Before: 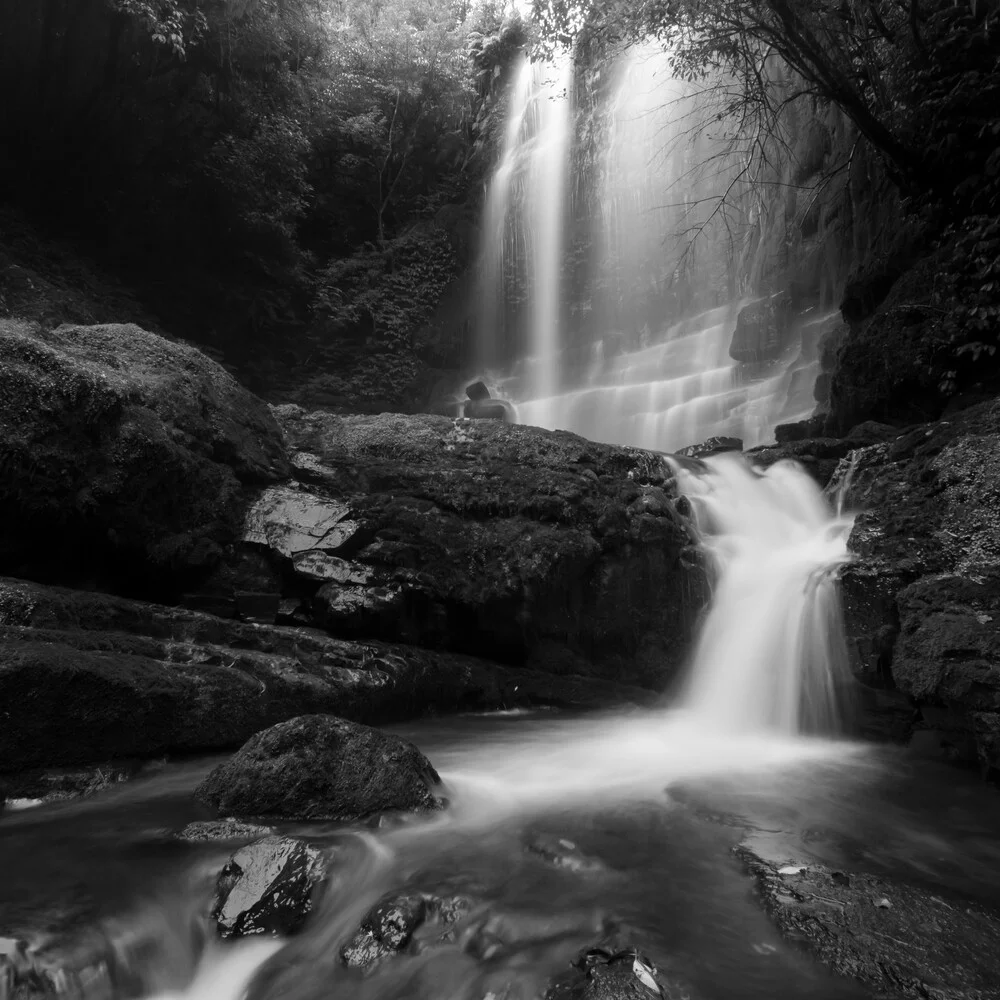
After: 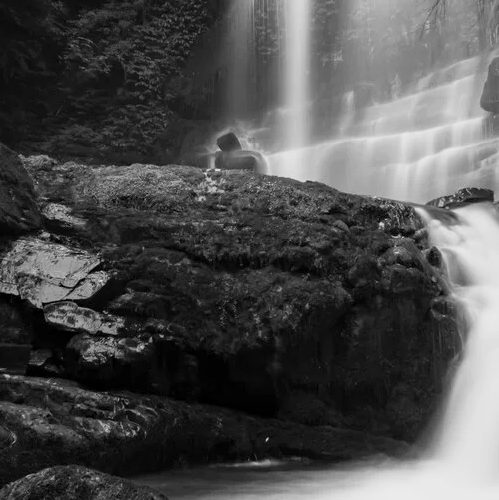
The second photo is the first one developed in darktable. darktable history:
base curve: curves: ch0 [(0, 0) (0.088, 0.125) (0.176, 0.251) (0.354, 0.501) (0.613, 0.749) (1, 0.877)], preserve colors none
crop: left 25%, top 25%, right 25%, bottom 25%
haze removal: compatibility mode true, adaptive false
